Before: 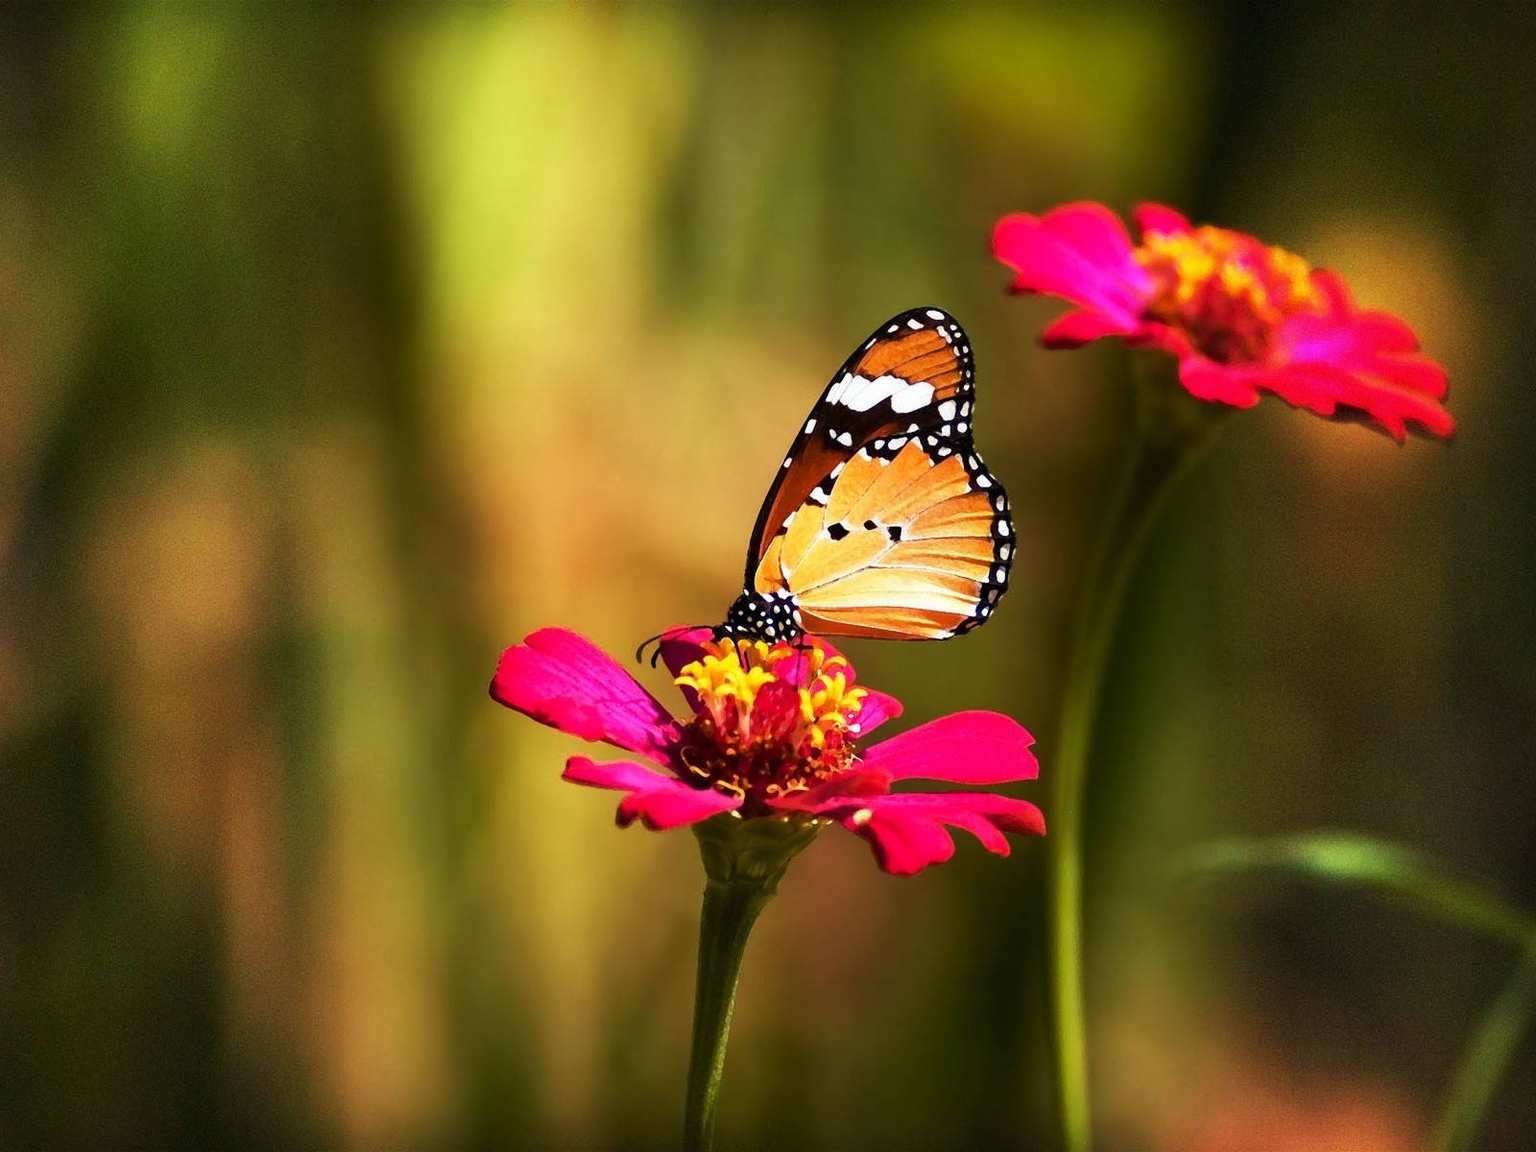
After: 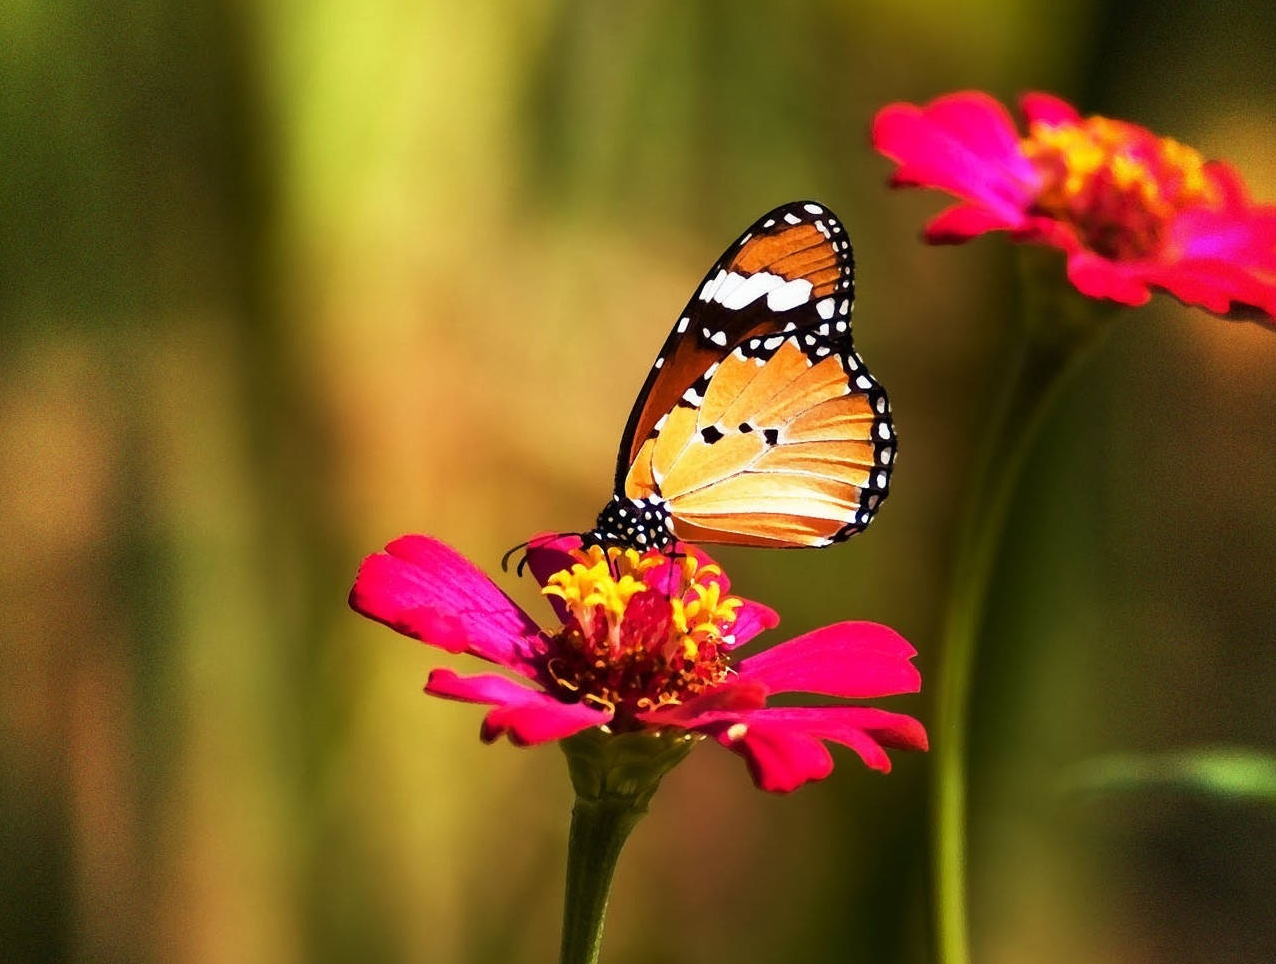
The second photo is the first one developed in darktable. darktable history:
crop and rotate: left 10.122%, top 9.917%, right 10.069%, bottom 9.68%
